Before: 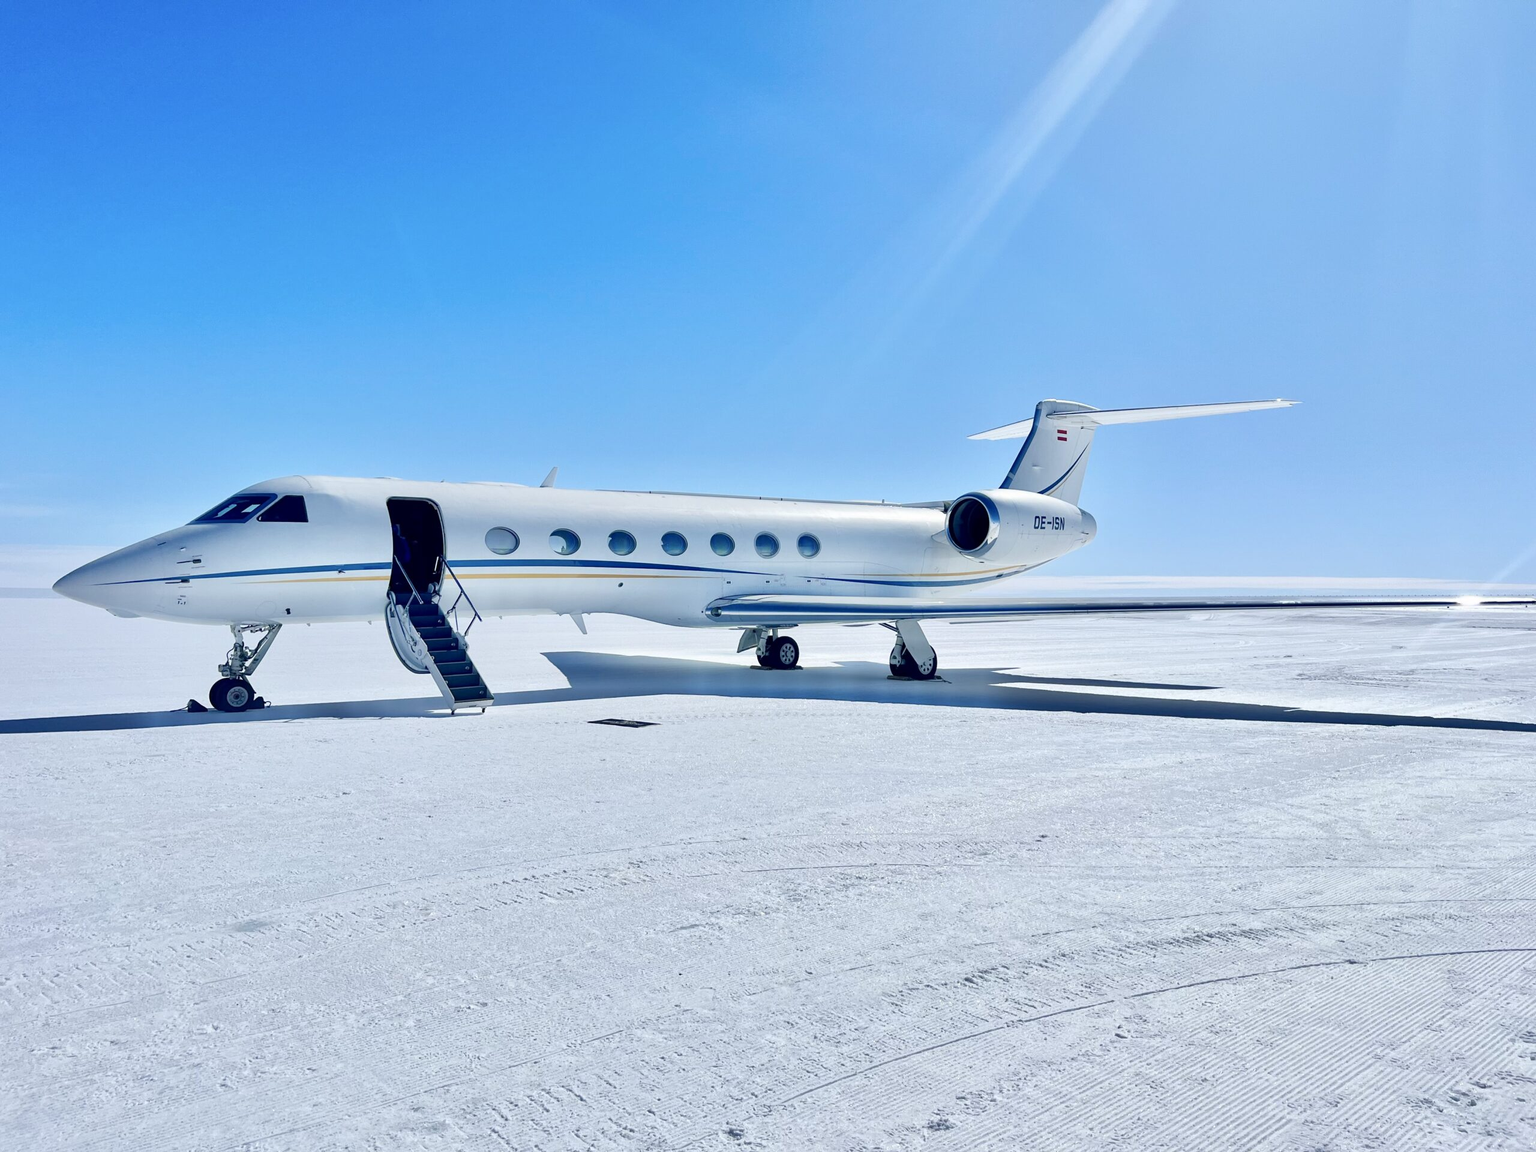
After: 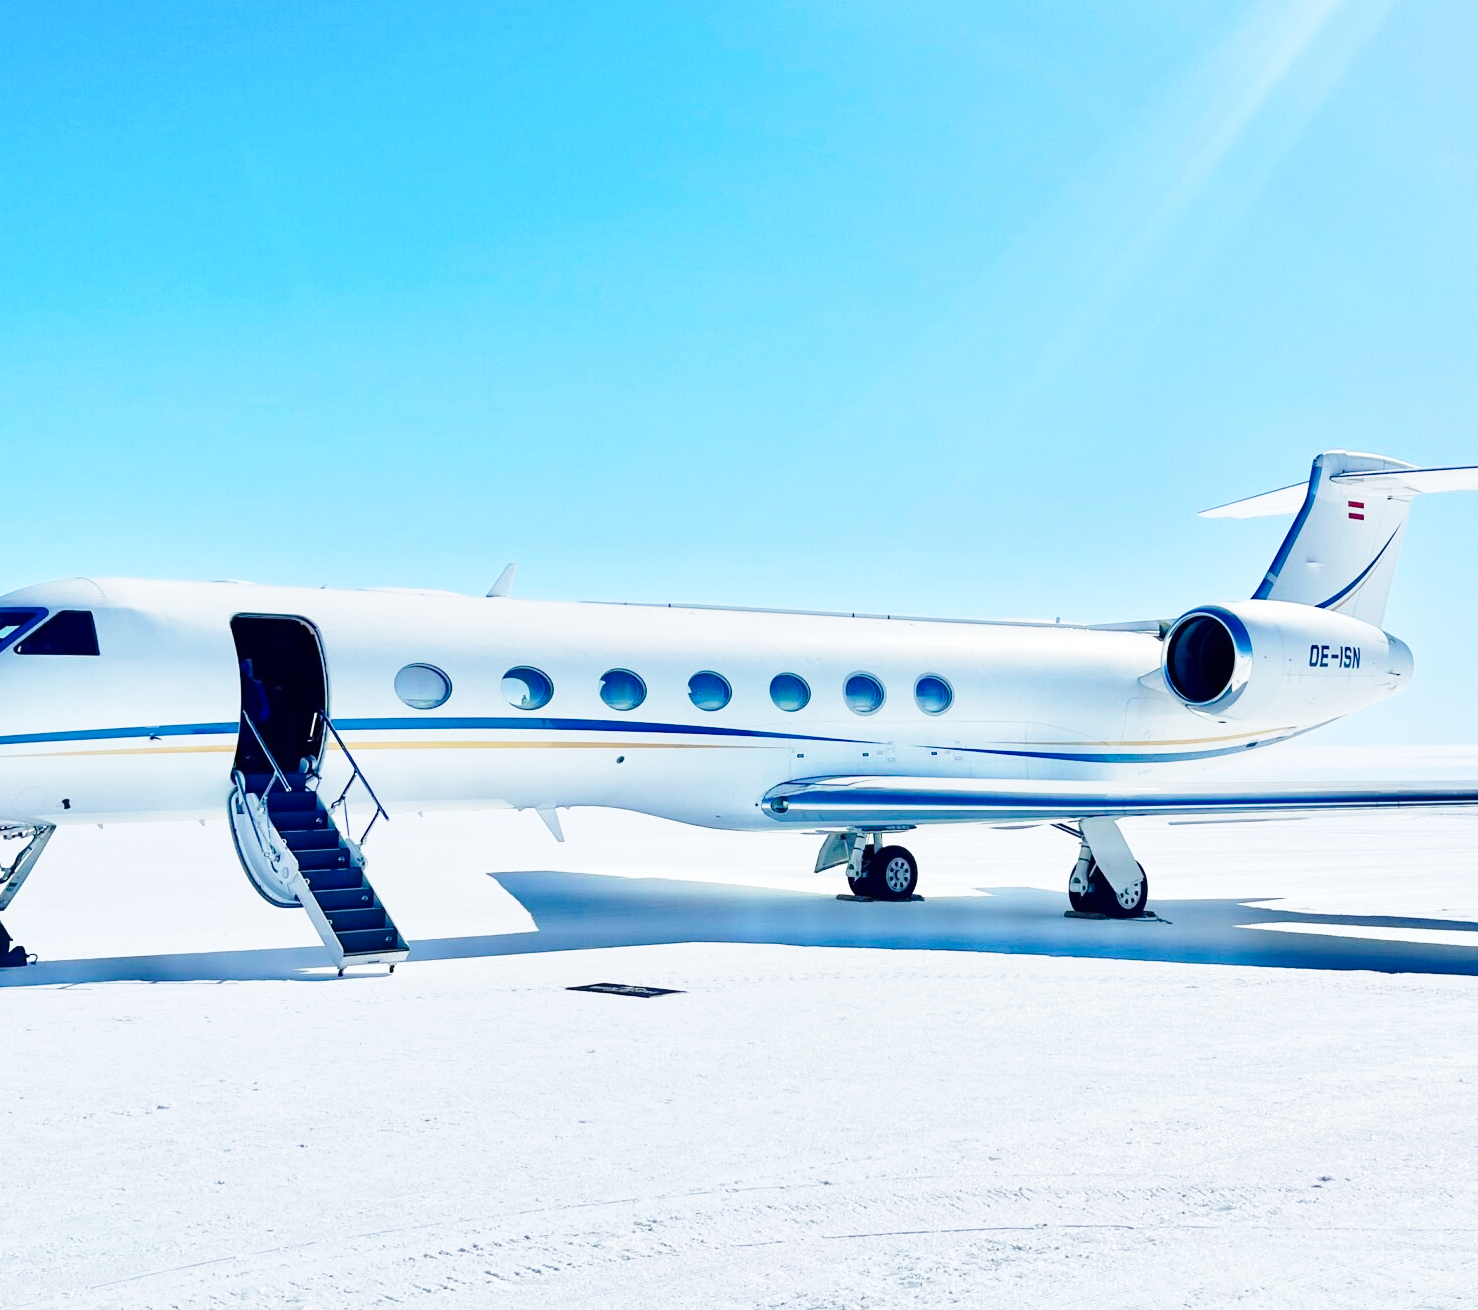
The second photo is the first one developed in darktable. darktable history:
crop: left 16.202%, top 11.208%, right 26.045%, bottom 20.557%
base curve: curves: ch0 [(0, 0) (0.028, 0.03) (0.121, 0.232) (0.46, 0.748) (0.859, 0.968) (1, 1)], preserve colors none
